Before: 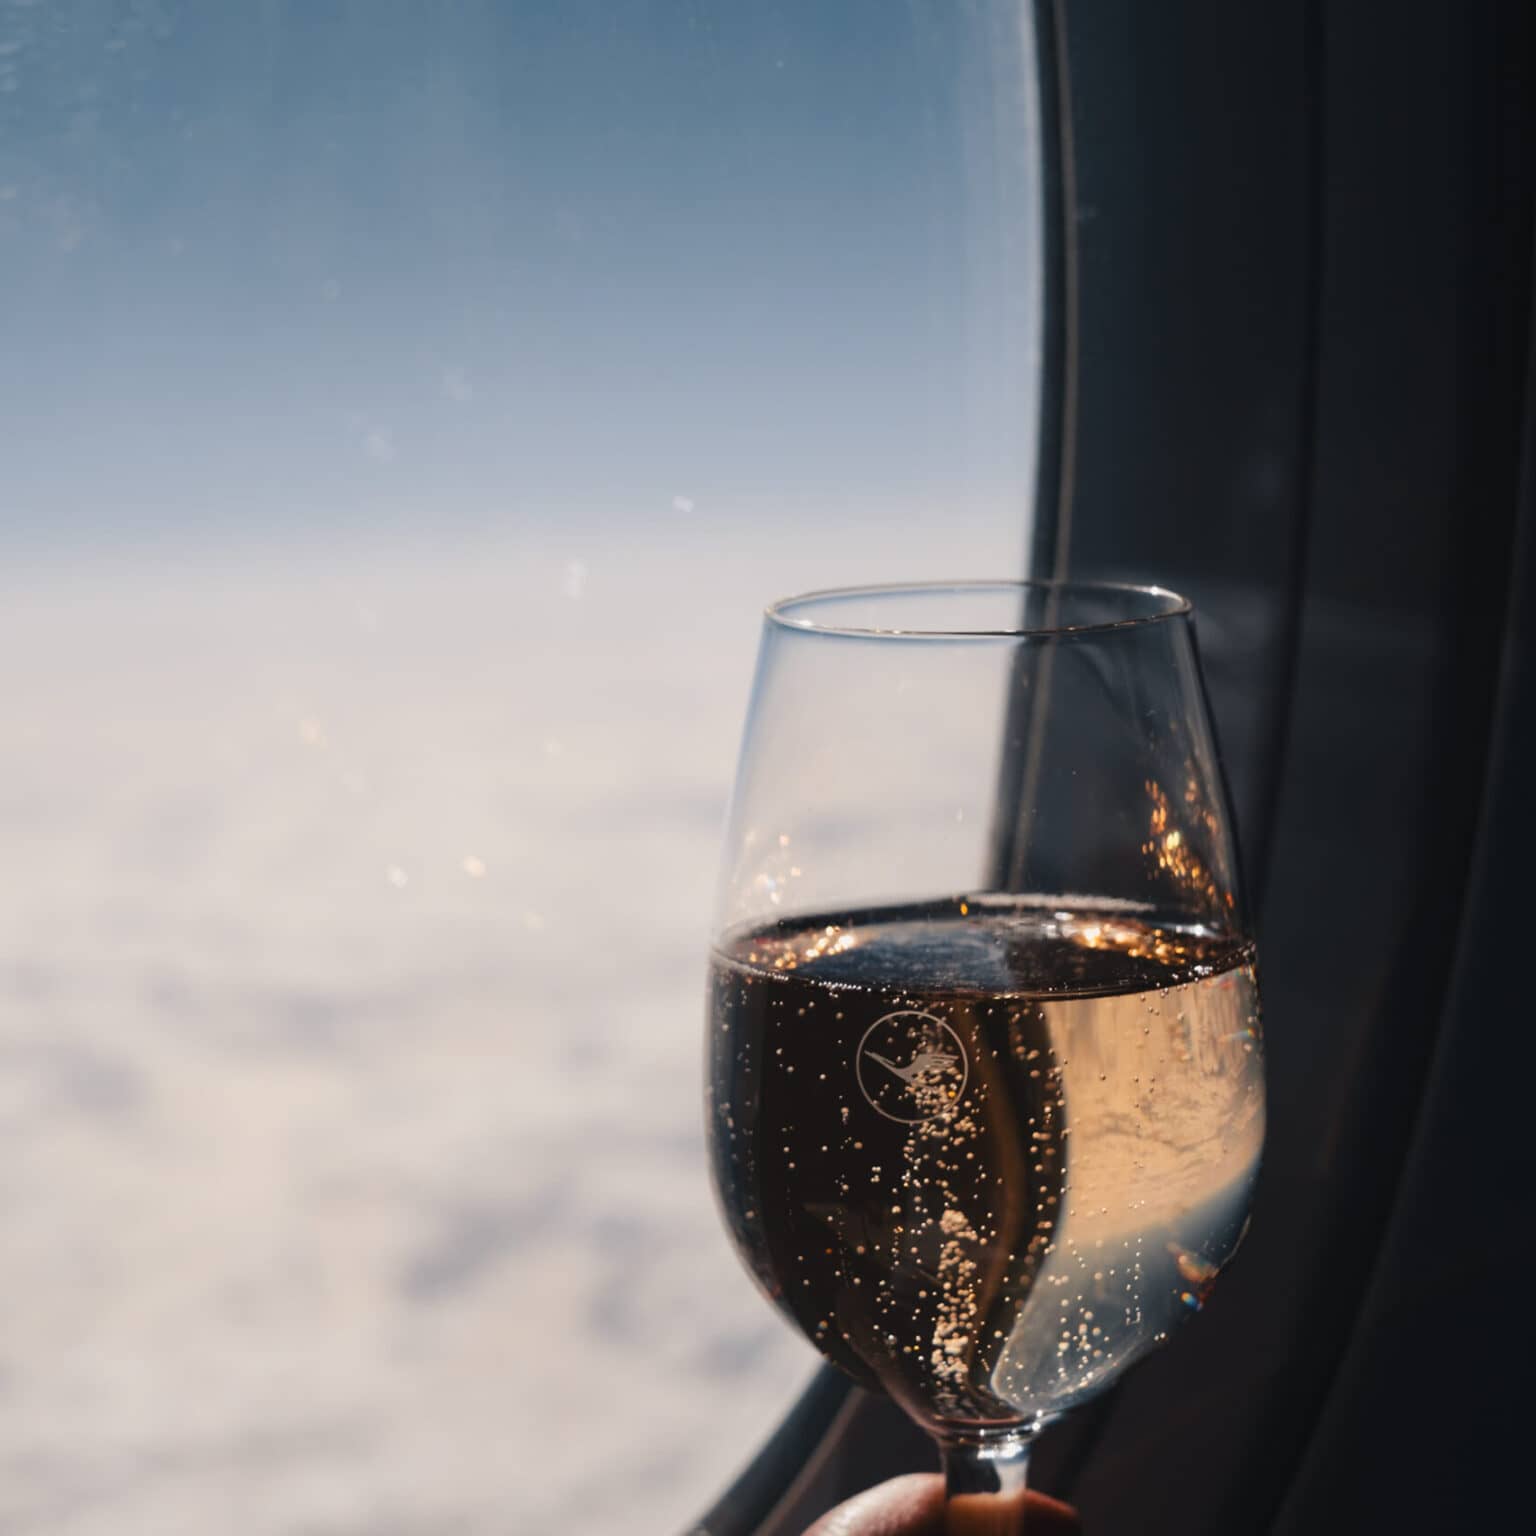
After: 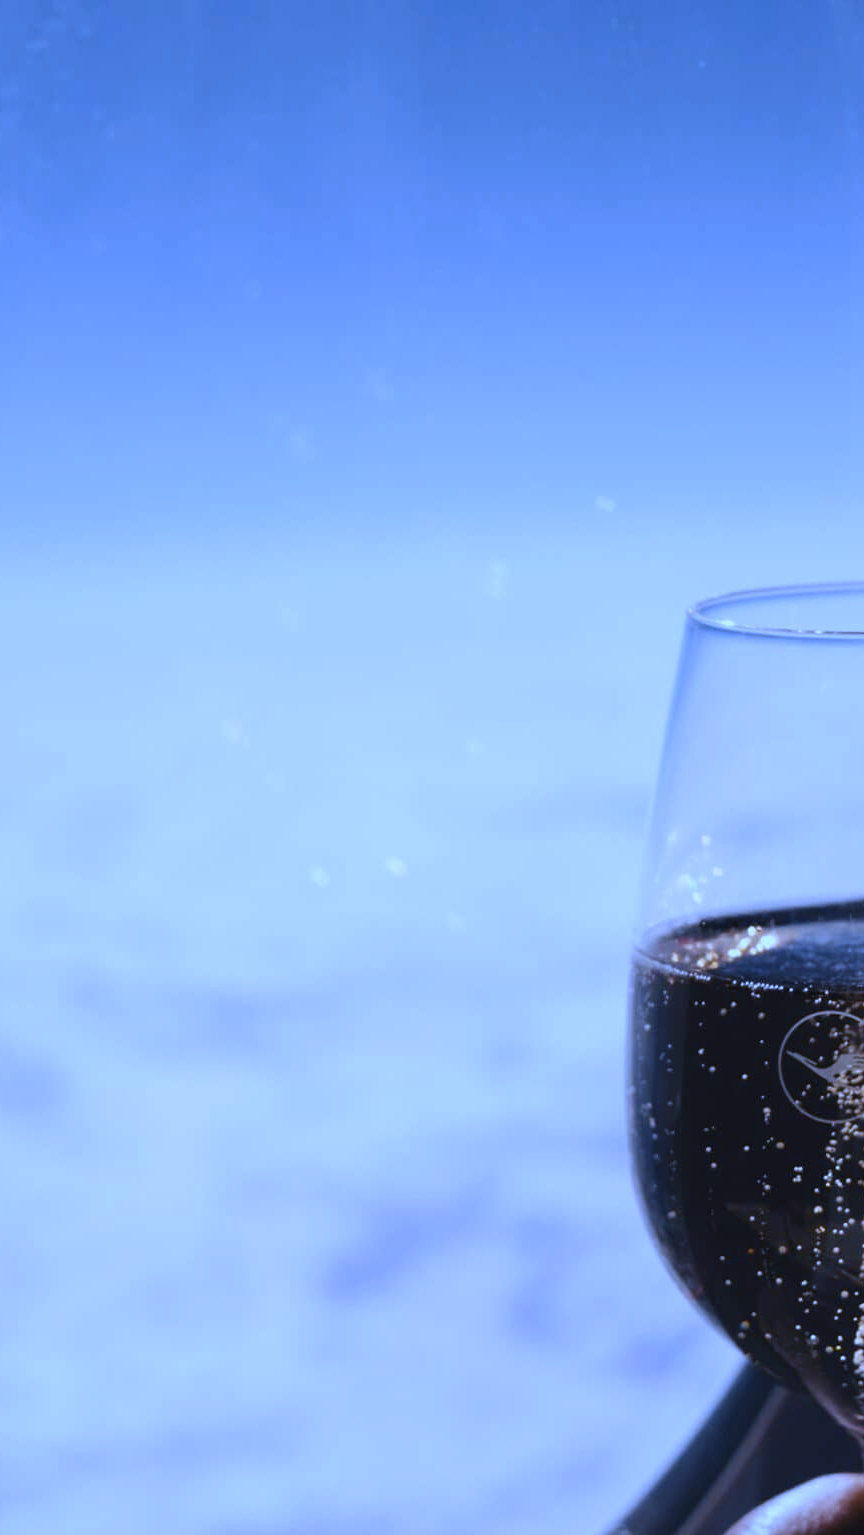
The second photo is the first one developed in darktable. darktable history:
white balance: red 0.766, blue 1.537
crop: left 5.114%, right 38.589%
